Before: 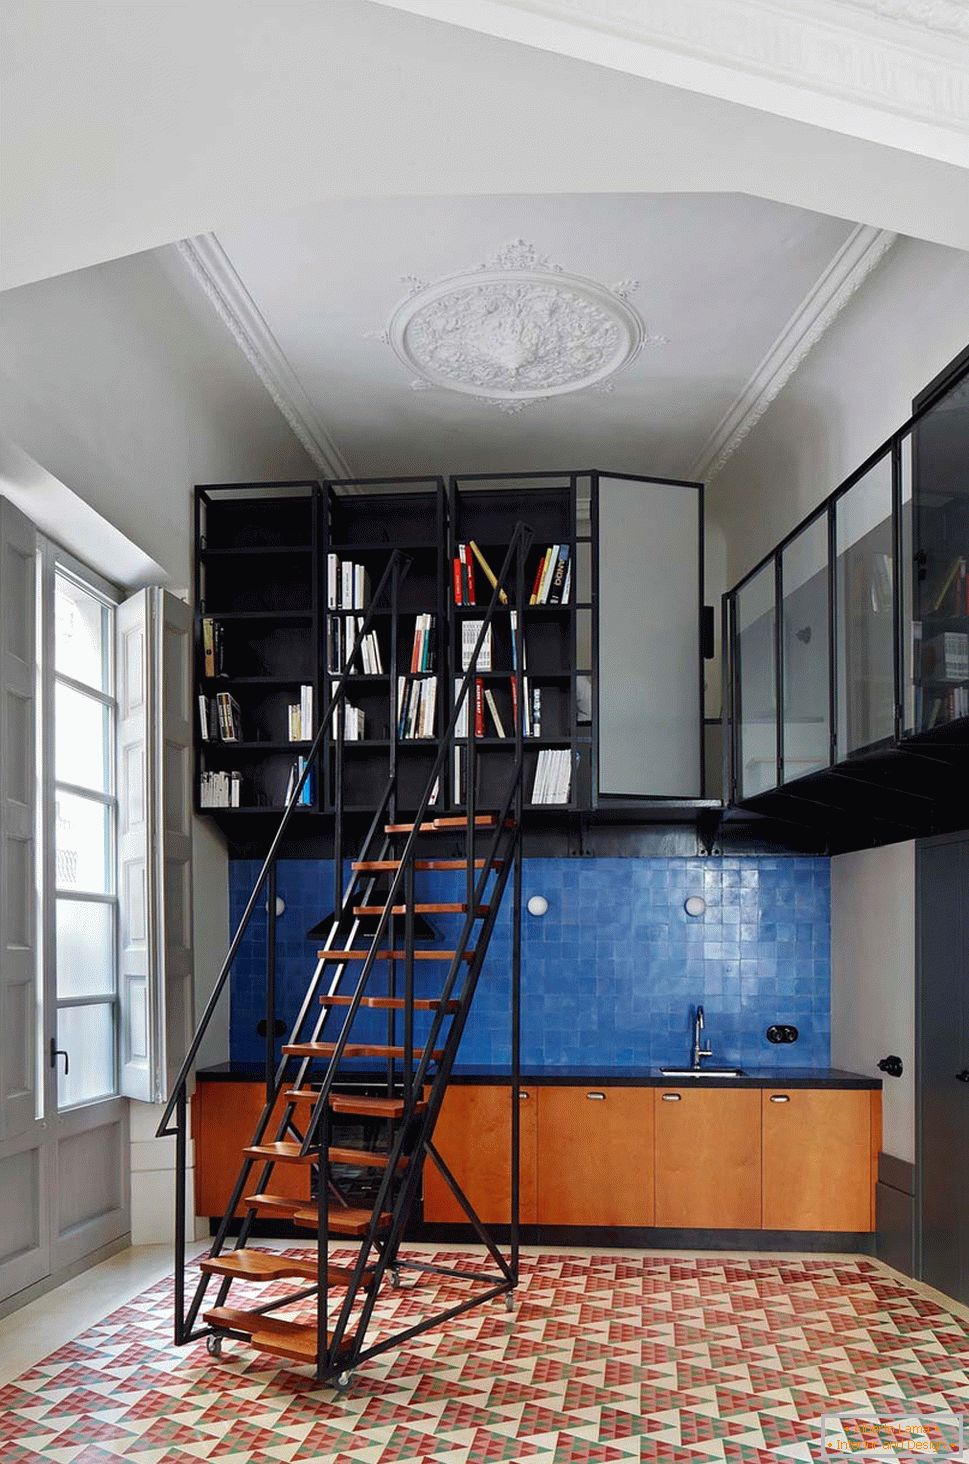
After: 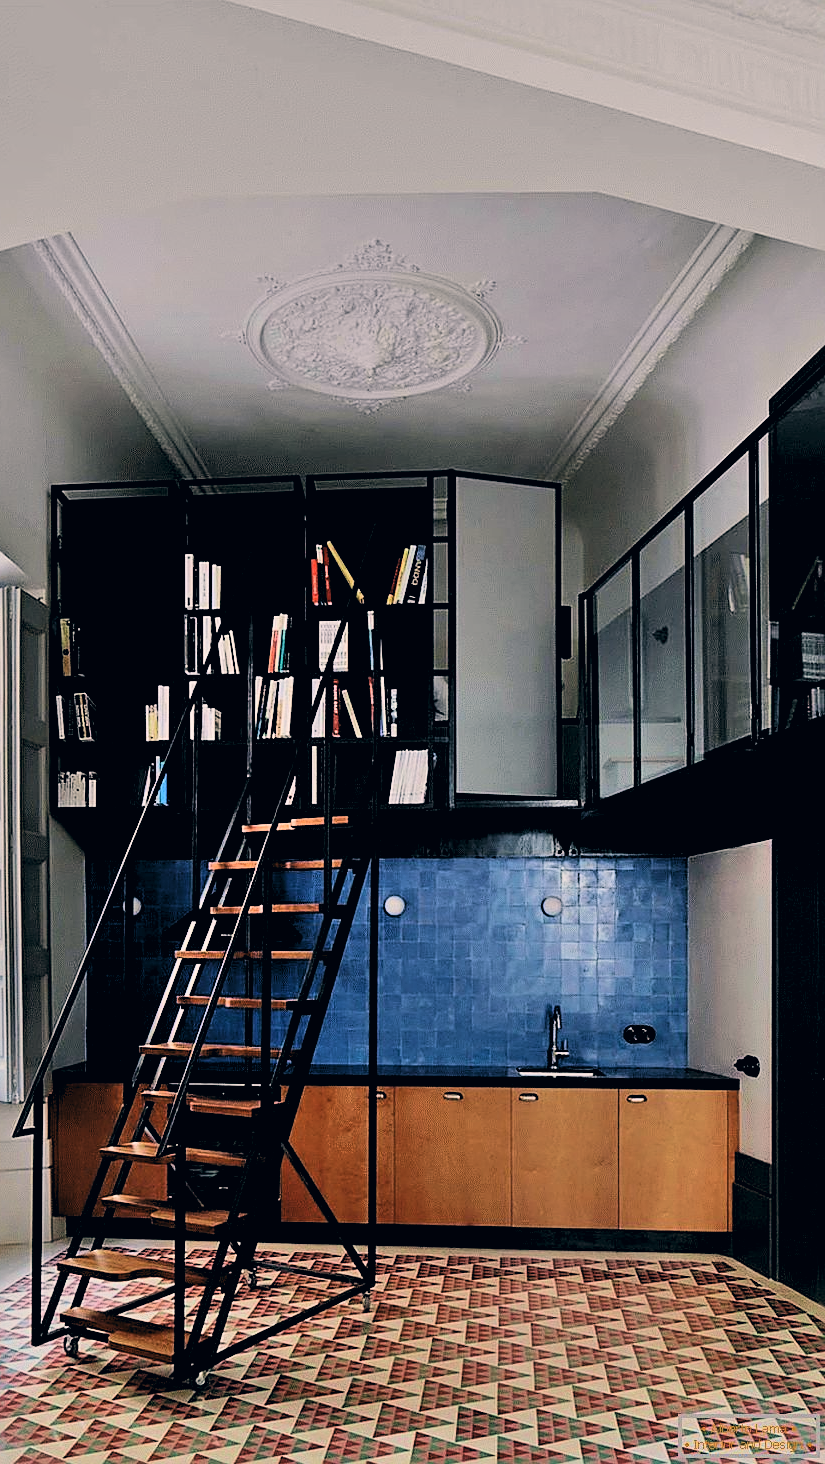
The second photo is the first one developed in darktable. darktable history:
sharpen: on, module defaults
crop and rotate: left 14.777%
filmic rgb: black relative exposure -7.5 EV, white relative exposure 4.99 EV, hardness 3.32, contrast 1.301, color science v6 (2022)
shadows and highlights: soften with gaussian
levels: levels [0.116, 0.574, 1]
exposure: black level correction 0, compensate exposure bias true, compensate highlight preservation false
color correction: highlights a* 5.35, highlights b* 5.29, shadows a* -4.78, shadows b* -5.18
velvia: on, module defaults
